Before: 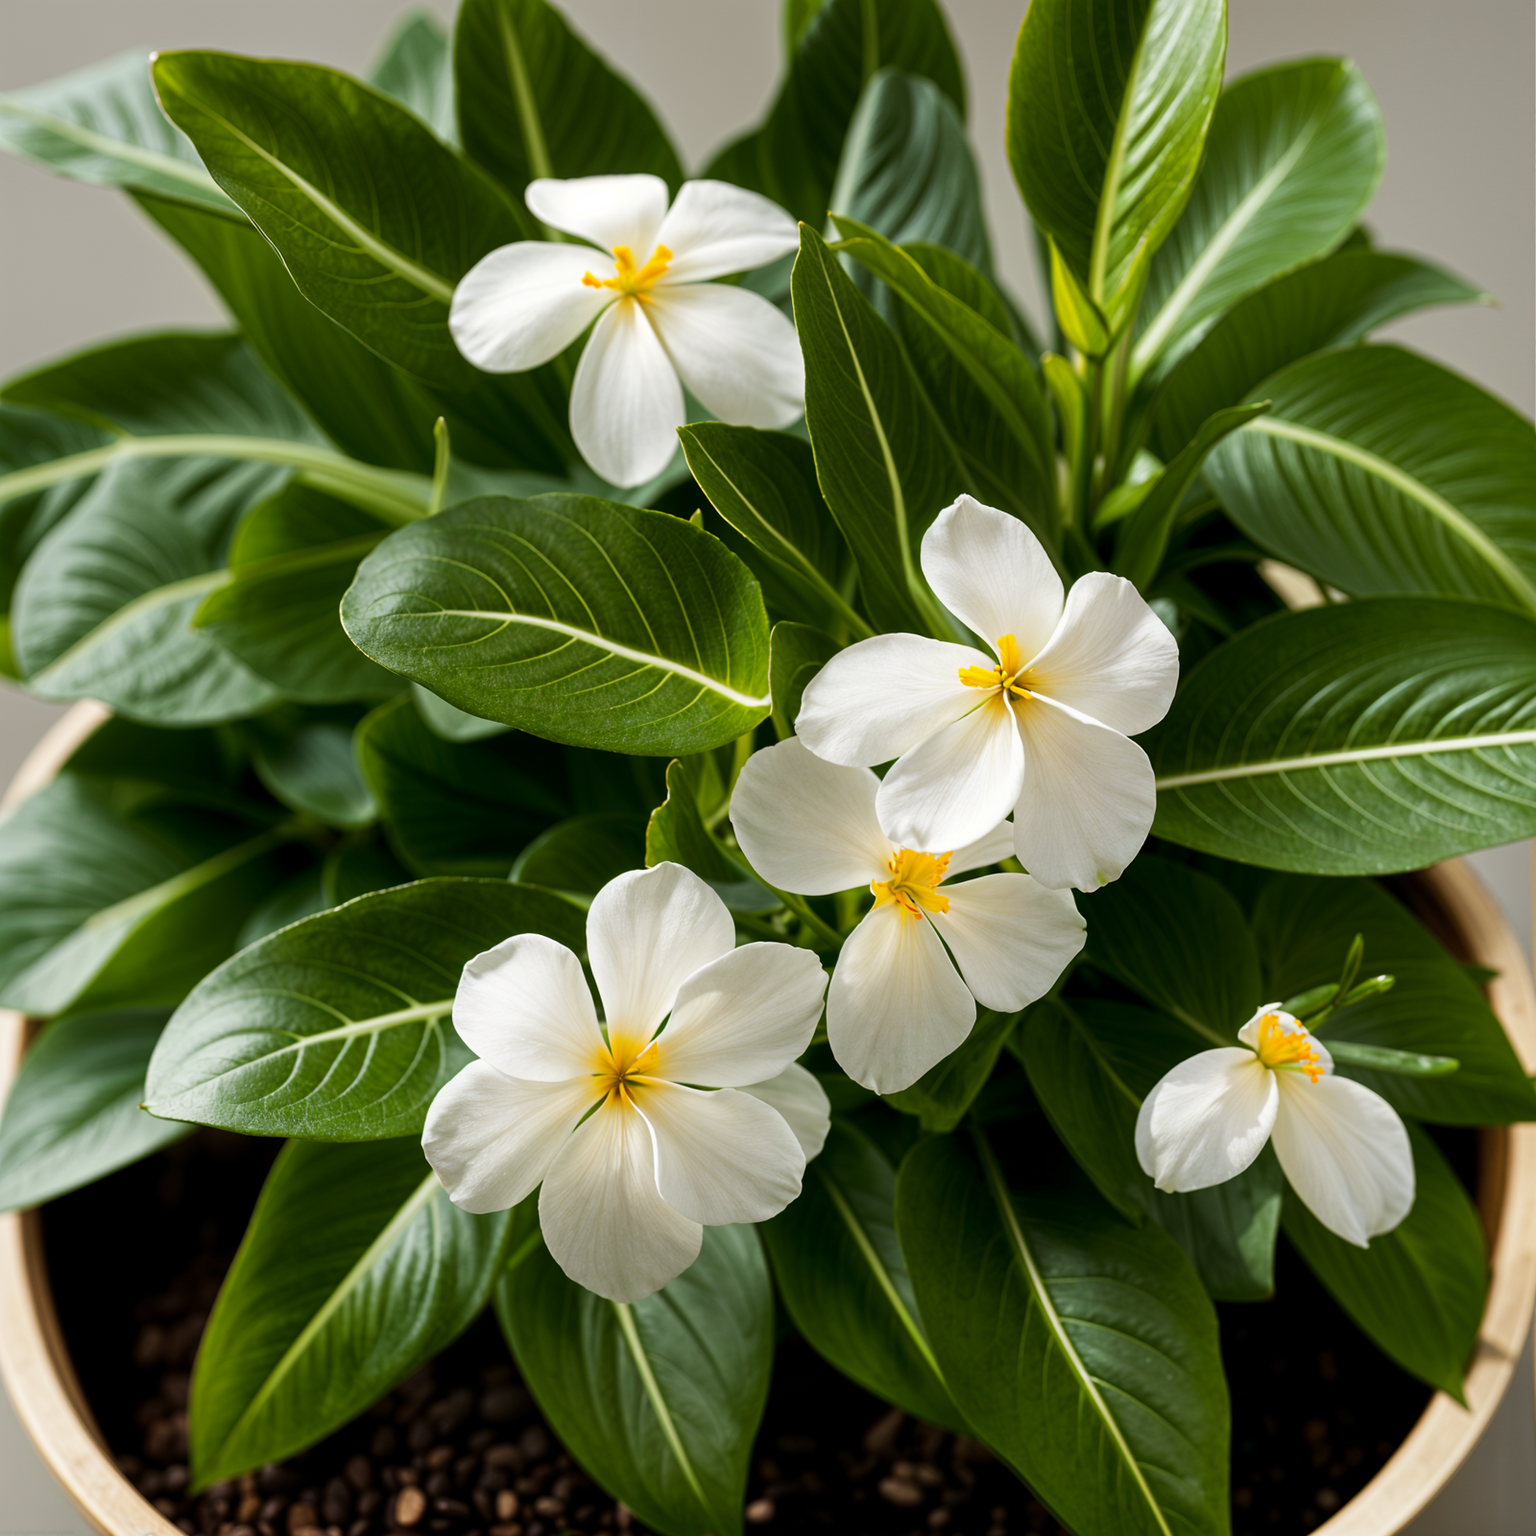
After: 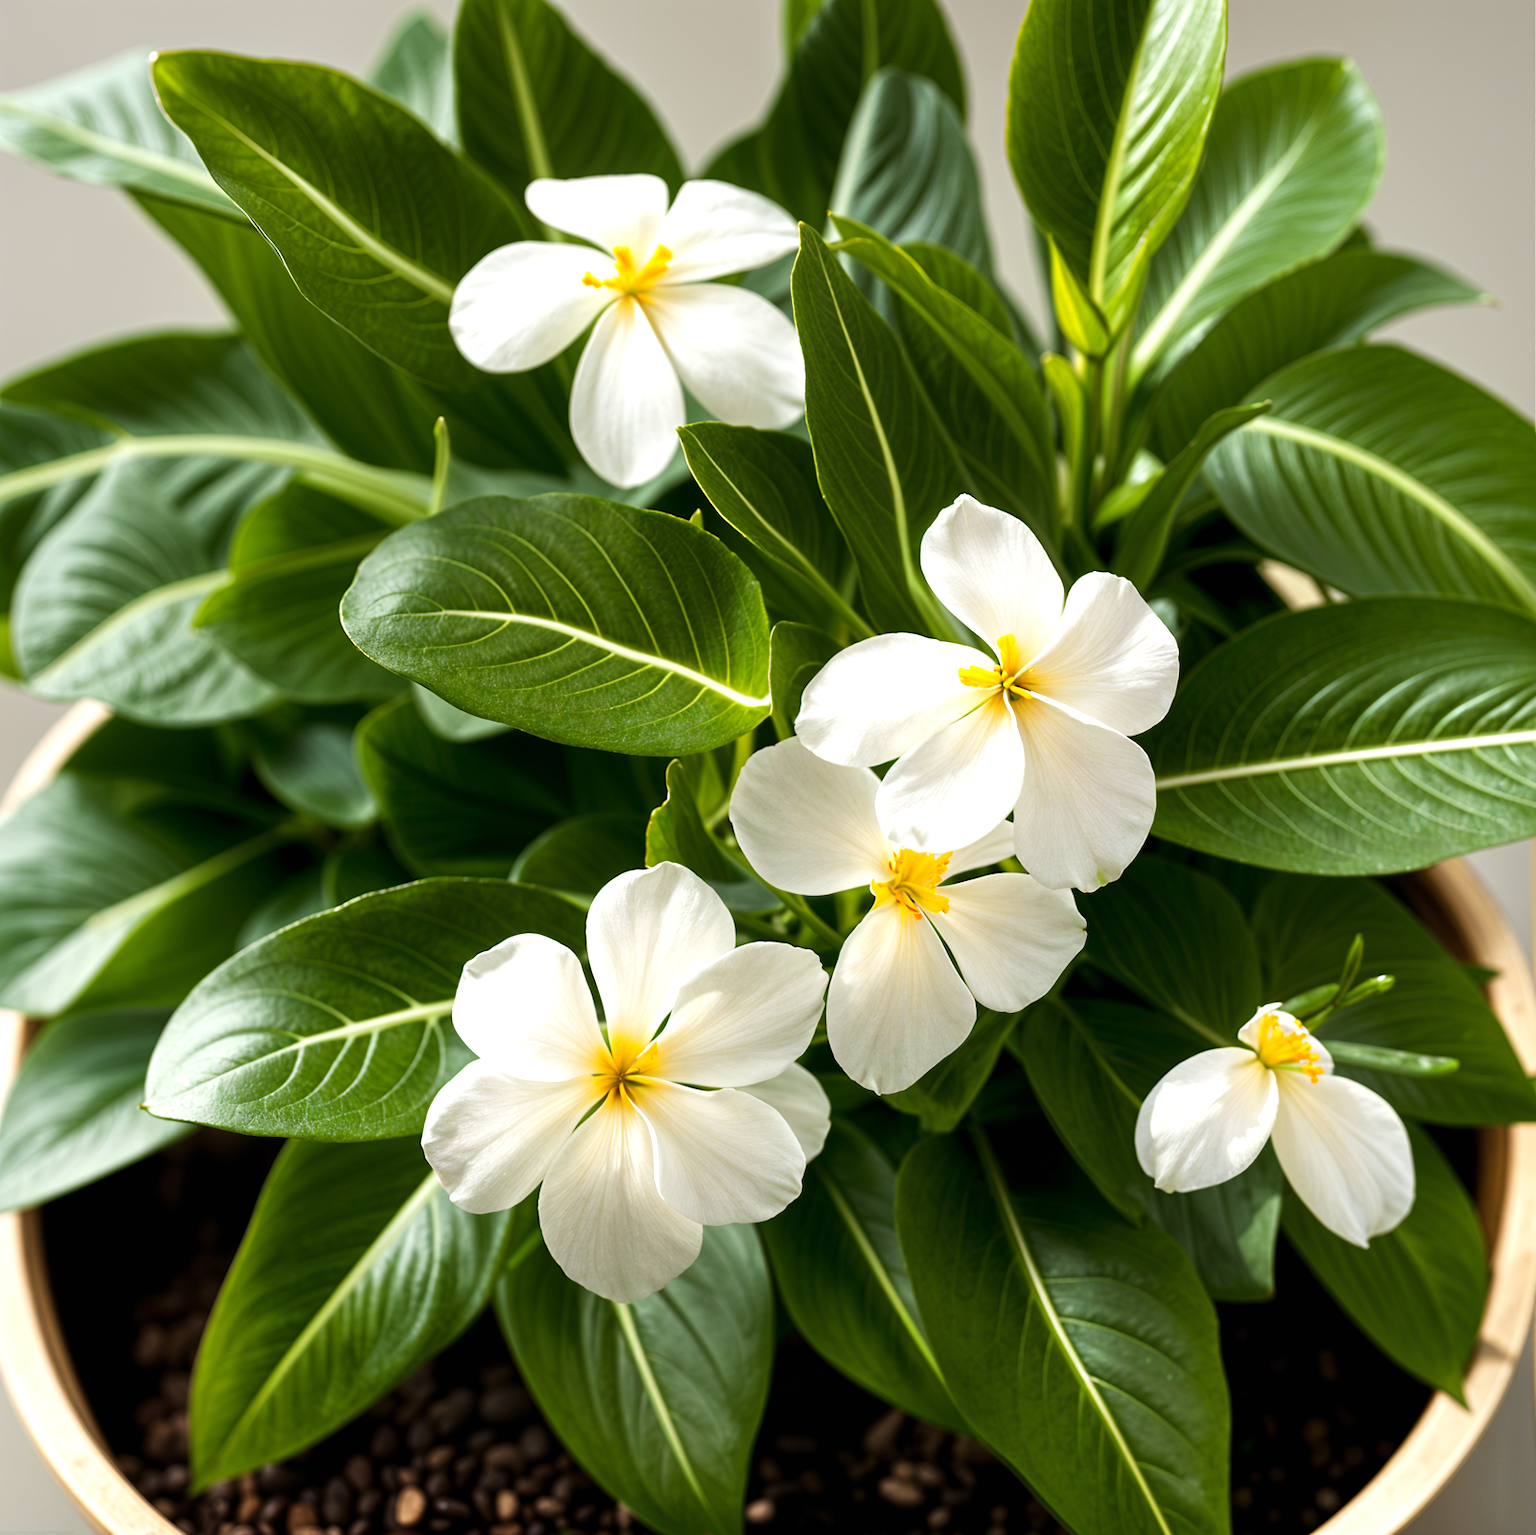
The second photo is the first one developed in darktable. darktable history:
exposure: black level correction 0, exposure 0.499 EV, compensate exposure bias true, compensate highlight preservation false
crop: bottom 0.052%
